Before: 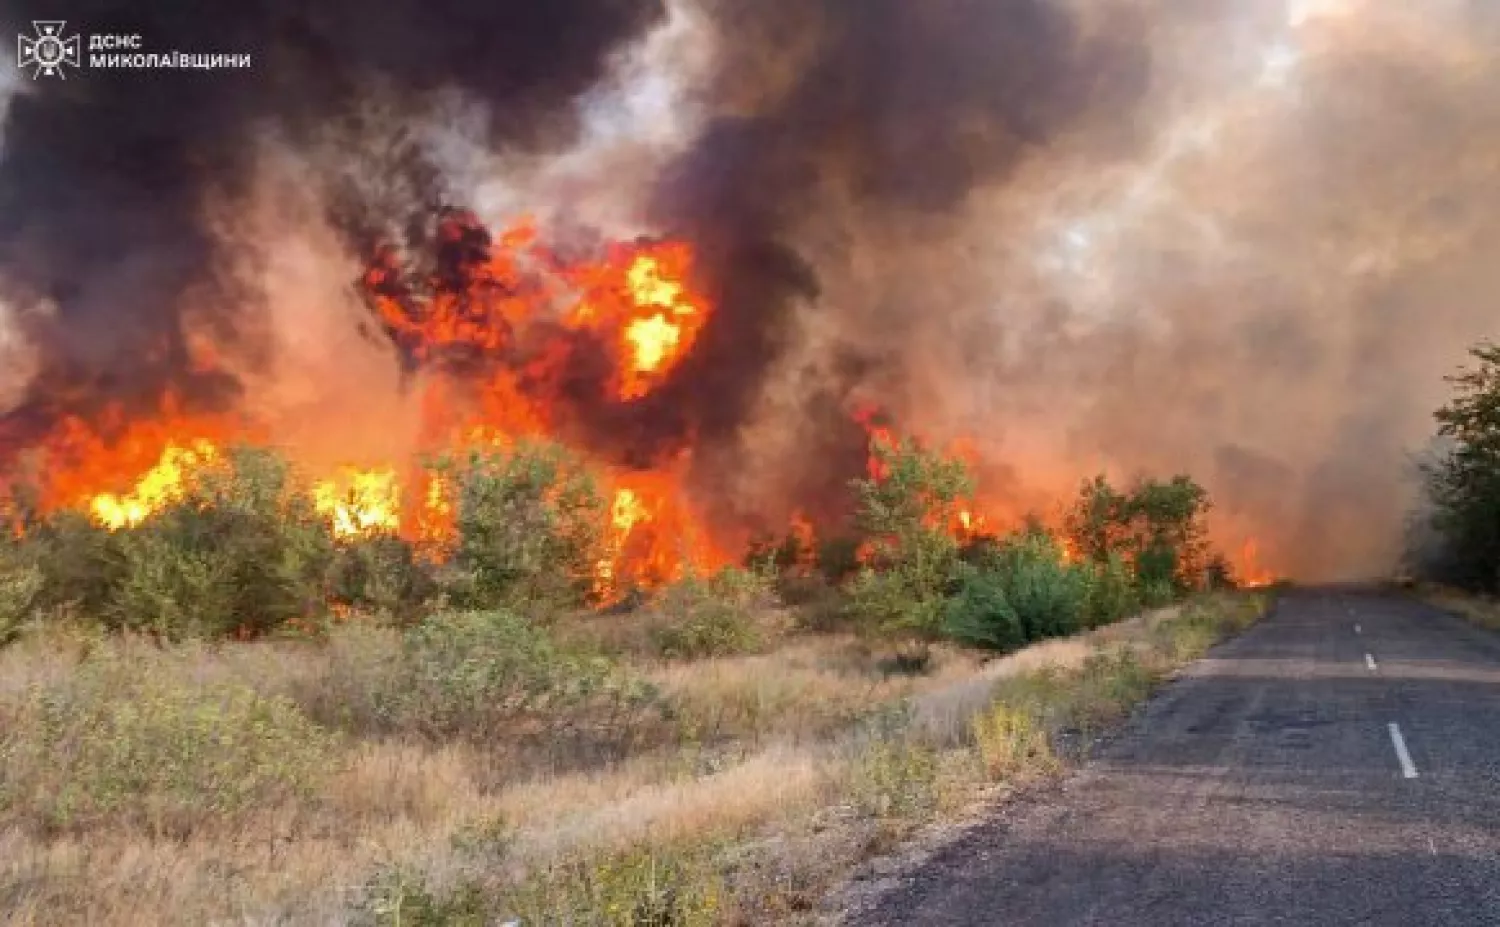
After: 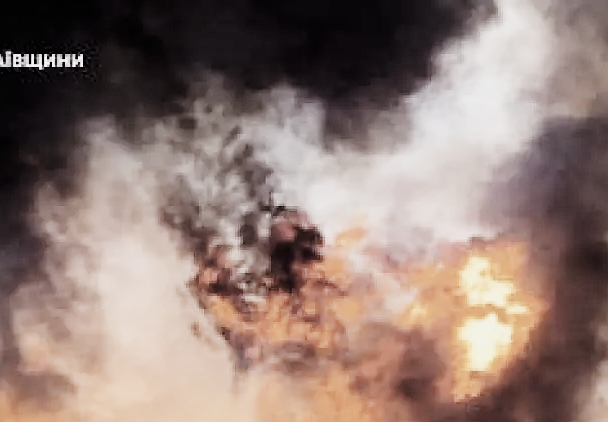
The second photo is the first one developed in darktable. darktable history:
color zones: curves: ch1 [(0, 0.153) (0.143, 0.15) (0.286, 0.151) (0.429, 0.152) (0.571, 0.152) (0.714, 0.151) (0.857, 0.151) (1, 0.153)]
tone curve: curves: ch0 [(0, 0) (0.004, 0) (0.133, 0.071) (0.325, 0.456) (0.832, 0.957) (1, 1)], preserve colors none
crop and rotate: left 11.182%, top 0.06%, right 48.259%, bottom 54.323%
sharpen: on, module defaults
filmic rgb: black relative exposure -6.94 EV, white relative exposure 5.67 EV, hardness 2.85, color science v6 (2022)
